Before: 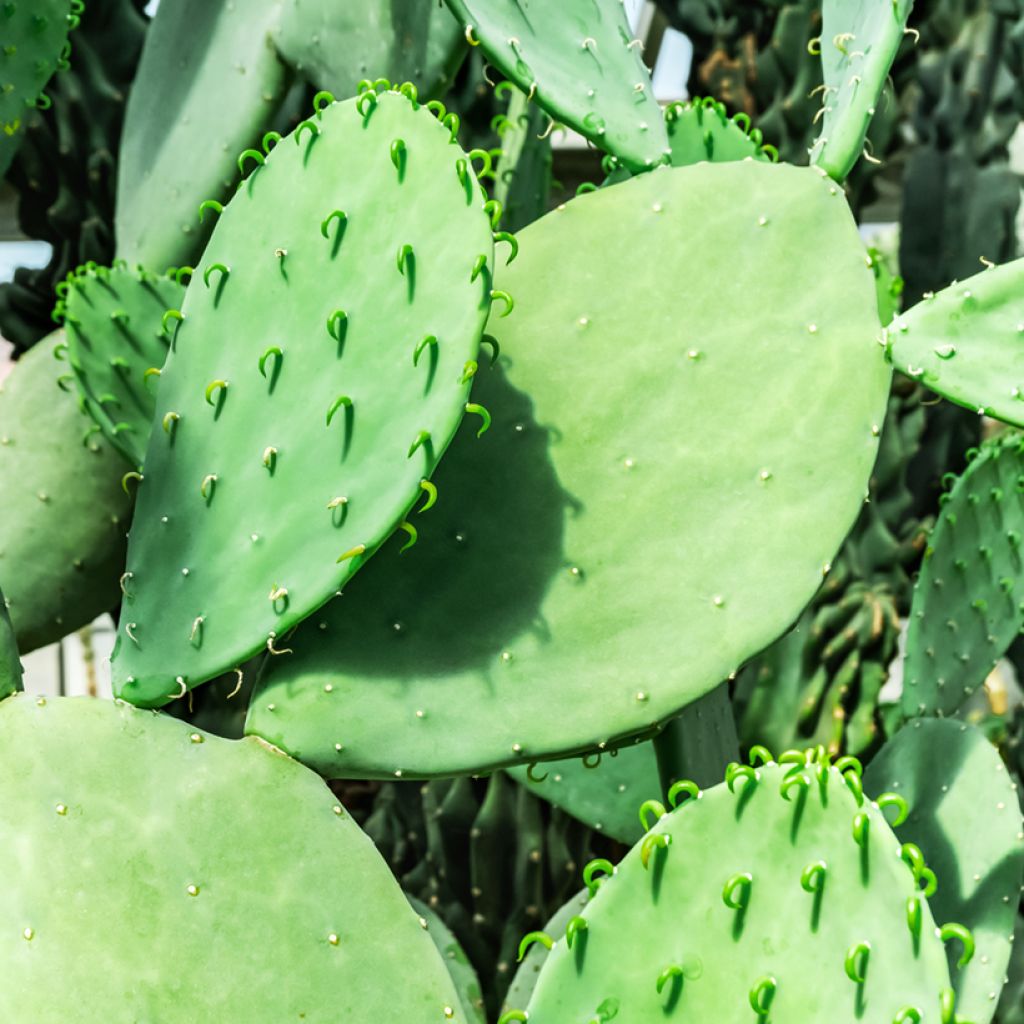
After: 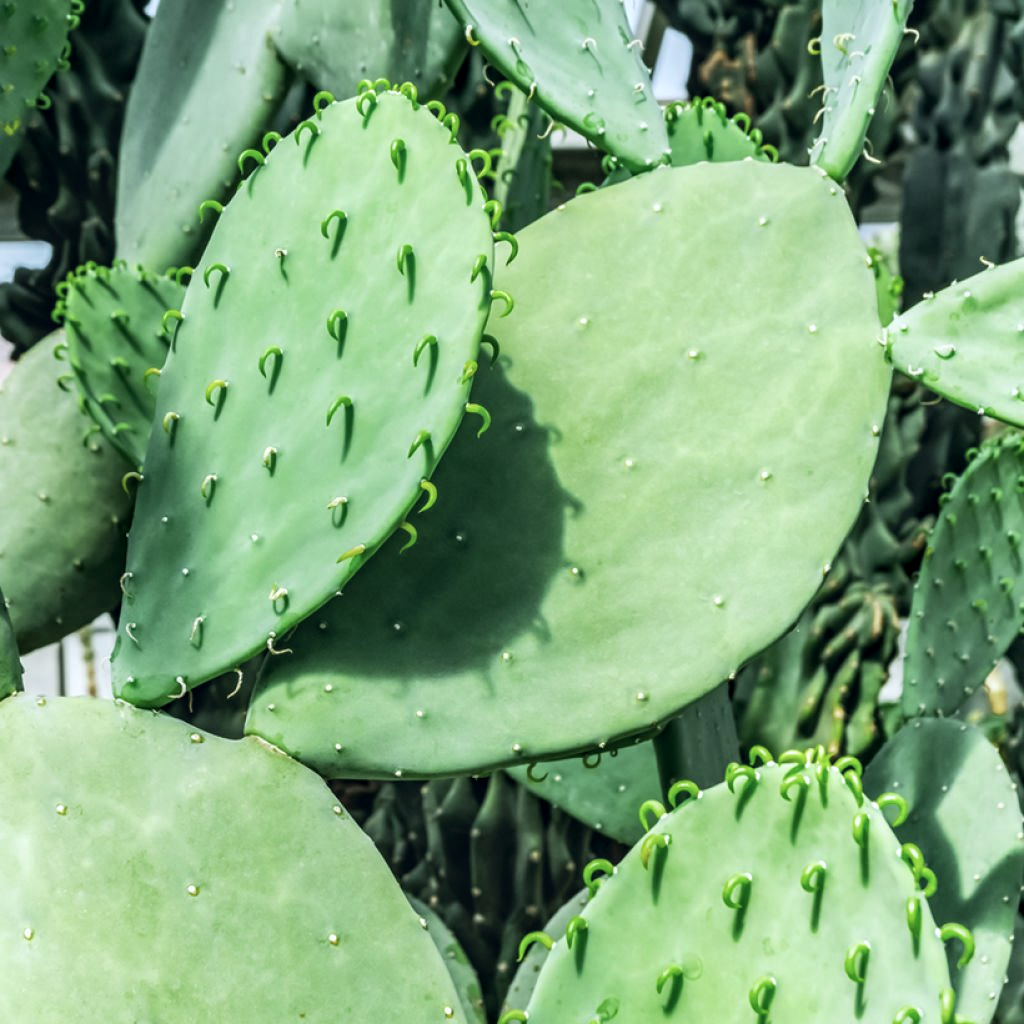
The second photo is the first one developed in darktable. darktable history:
white balance: red 0.924, blue 1.095
color correction: highlights a* 2.75, highlights b* 5, shadows a* -2.04, shadows b* -4.84, saturation 0.8
local contrast: on, module defaults
